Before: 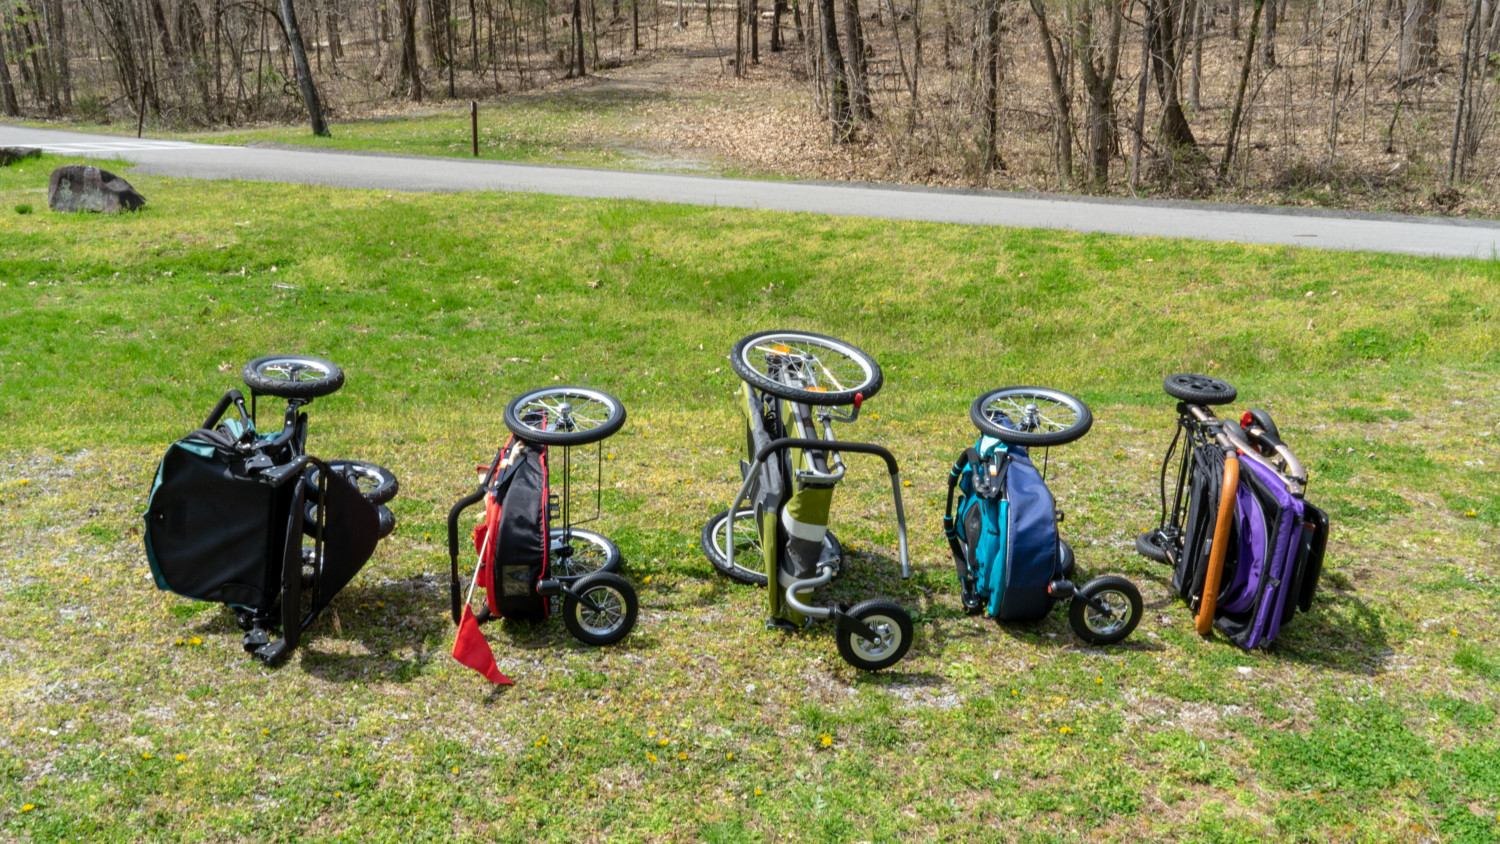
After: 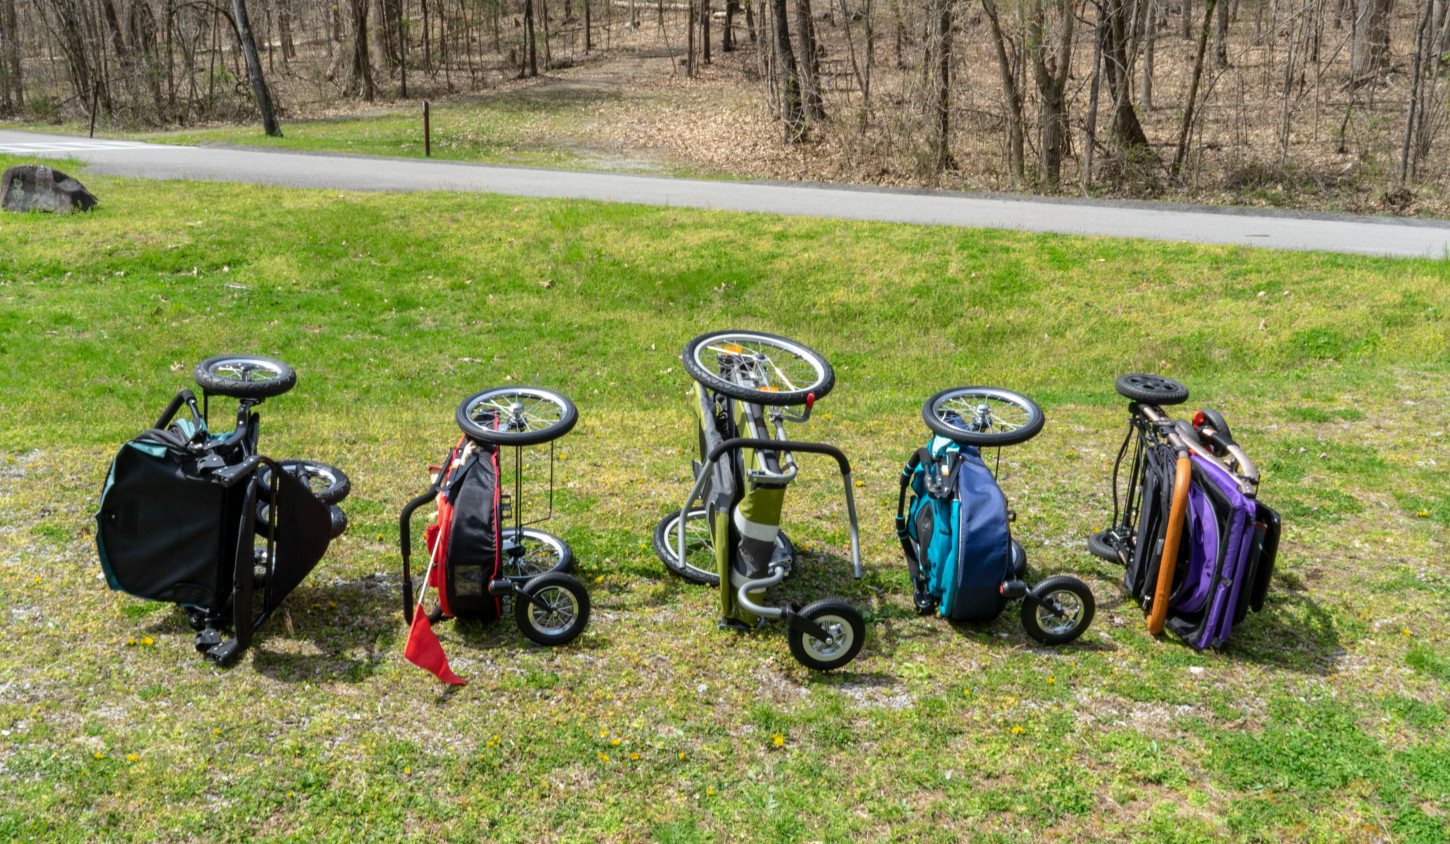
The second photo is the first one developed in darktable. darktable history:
crop and rotate: left 3.301%
exposure: compensate highlight preservation false
tone equalizer: on, module defaults
